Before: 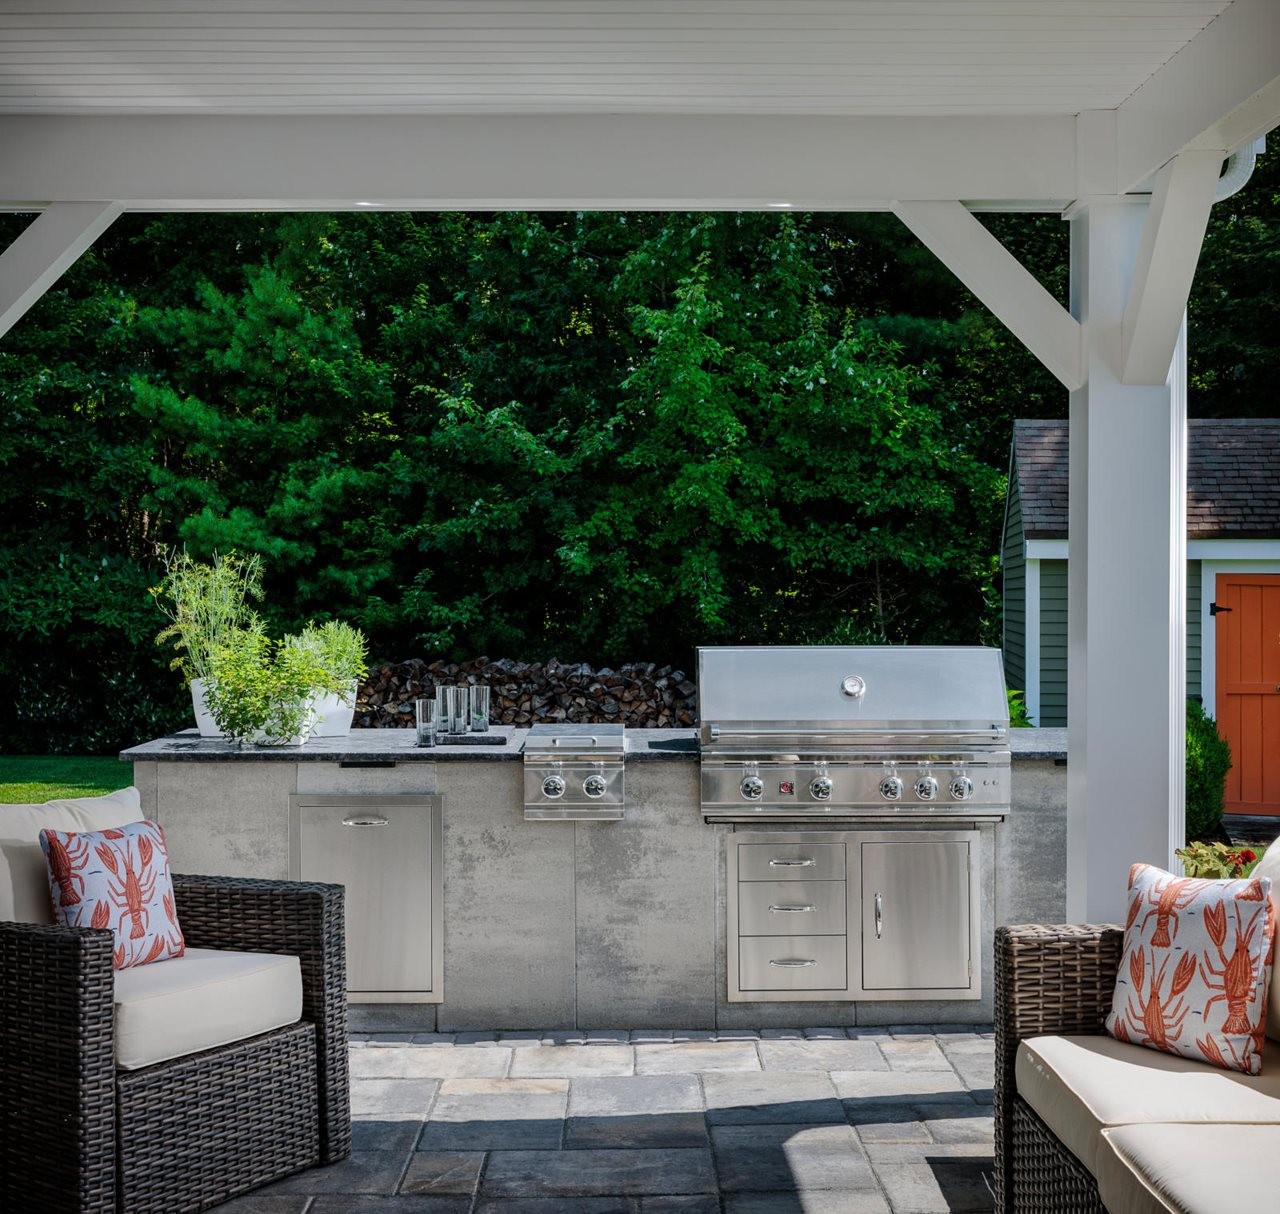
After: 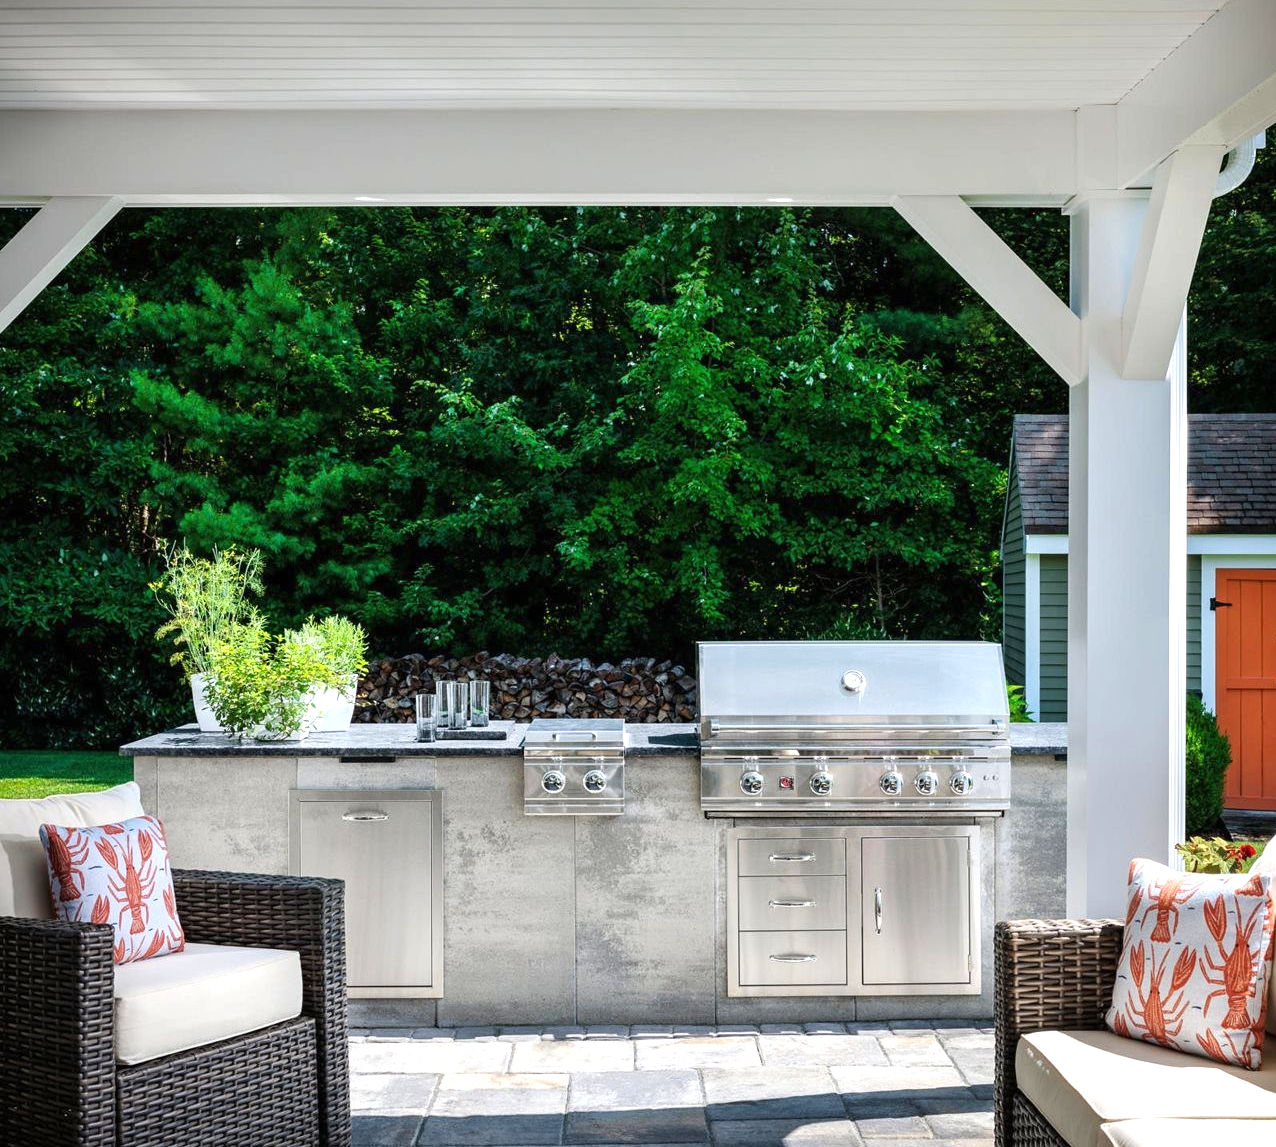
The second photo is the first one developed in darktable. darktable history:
crop: top 0.448%, right 0.264%, bottom 5.045%
exposure: black level correction 0, exposure 0.877 EV, compensate exposure bias true, compensate highlight preservation false
